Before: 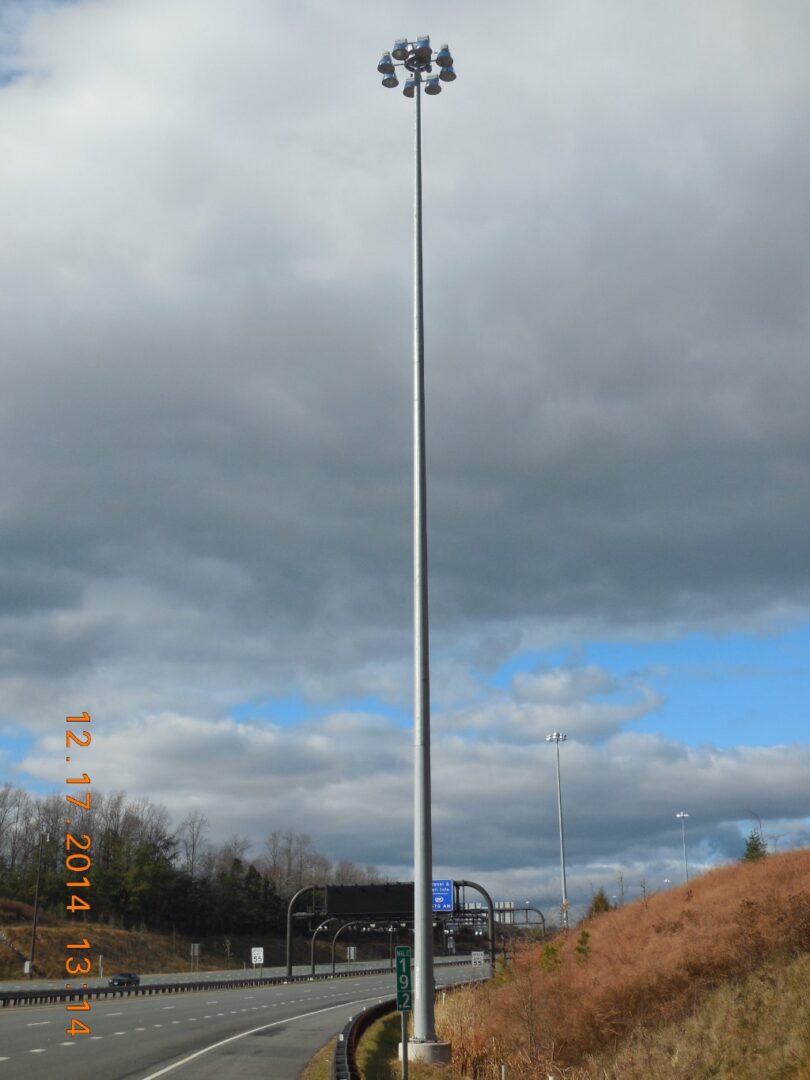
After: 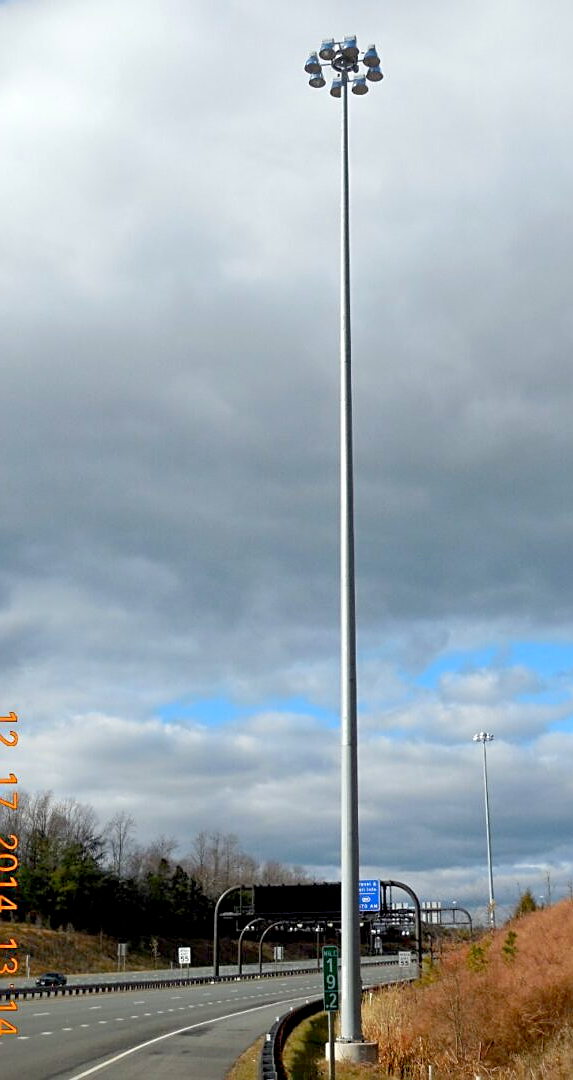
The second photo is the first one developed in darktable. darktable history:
exposure: black level correction 0.012, compensate highlight preservation false
sharpen: on, module defaults
crop and rotate: left 9.061%, right 20.142%
levels: levels [0, 0.435, 0.917]
